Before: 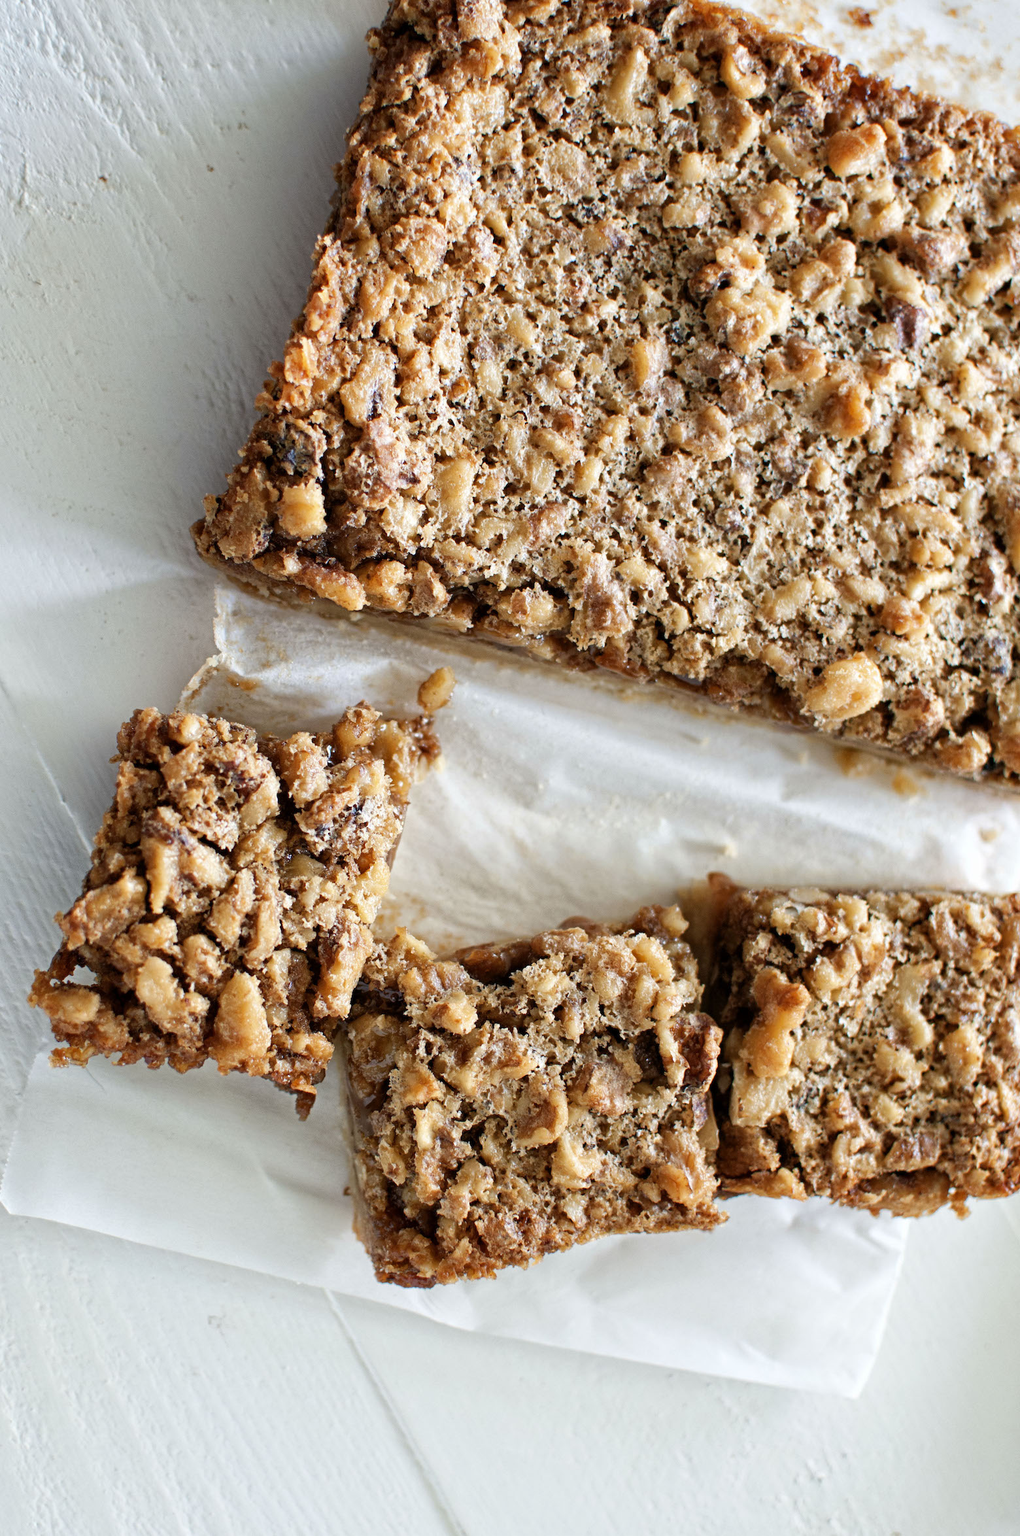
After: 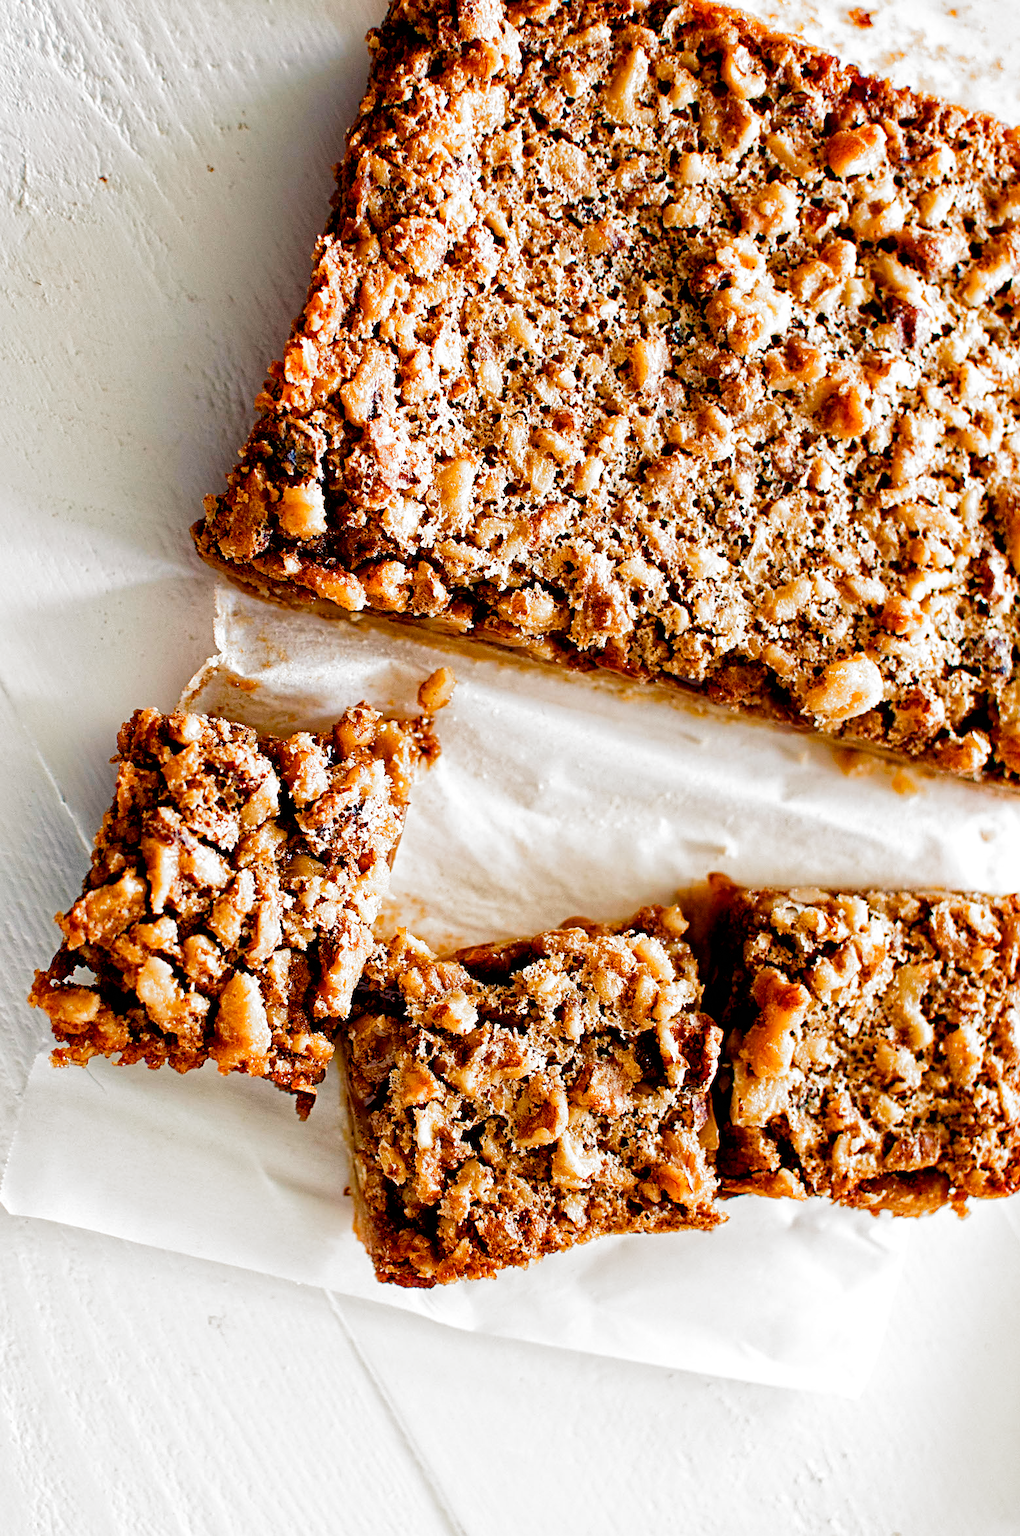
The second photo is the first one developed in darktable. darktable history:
sharpen: amount 0.493
tone equalizer: on, module defaults
filmic rgb: black relative exposure -8.26 EV, white relative exposure 2.2 EV, target white luminance 99.994%, hardness 7.1, latitude 75.54%, contrast 1.317, highlights saturation mix -2.72%, shadows ↔ highlights balance 30.1%, add noise in highlights 0, preserve chrominance no, color science v3 (2019), use custom middle-gray values true, contrast in highlights soft
color balance rgb: power › chroma 0.28%, power › hue 23.29°, highlights gain › chroma 3.048%, highlights gain › hue 60.19°, perceptual saturation grading › global saturation 20%, perceptual saturation grading › highlights -24.883%, perceptual saturation grading › shadows 50.436%, global vibrance 20%
